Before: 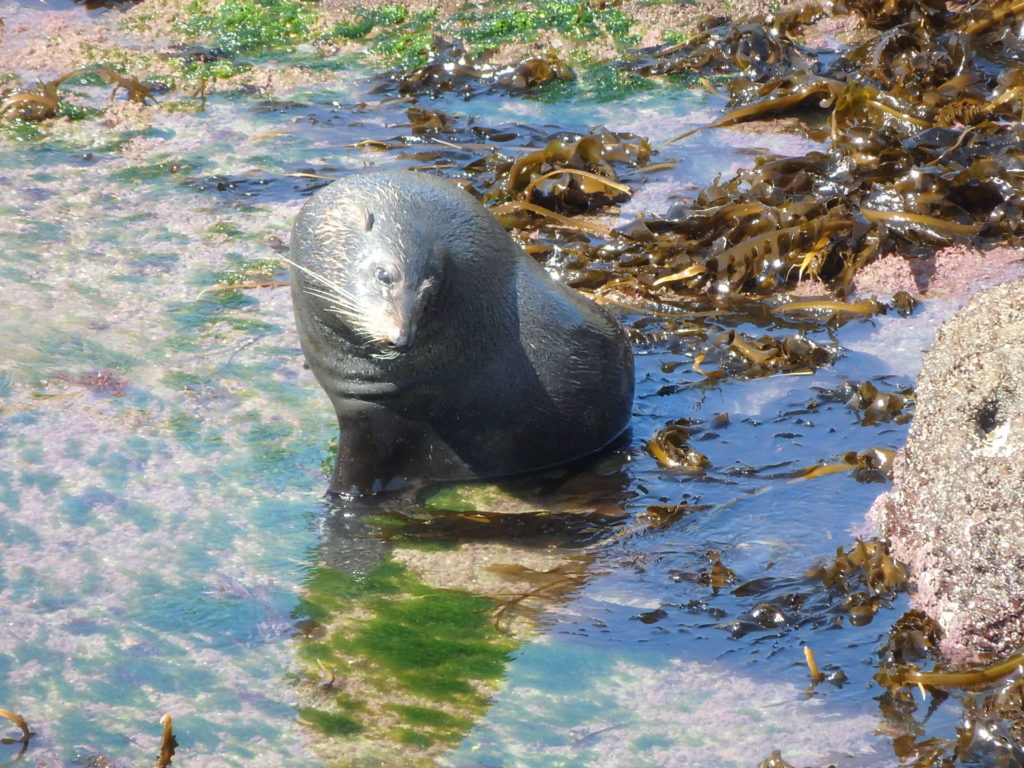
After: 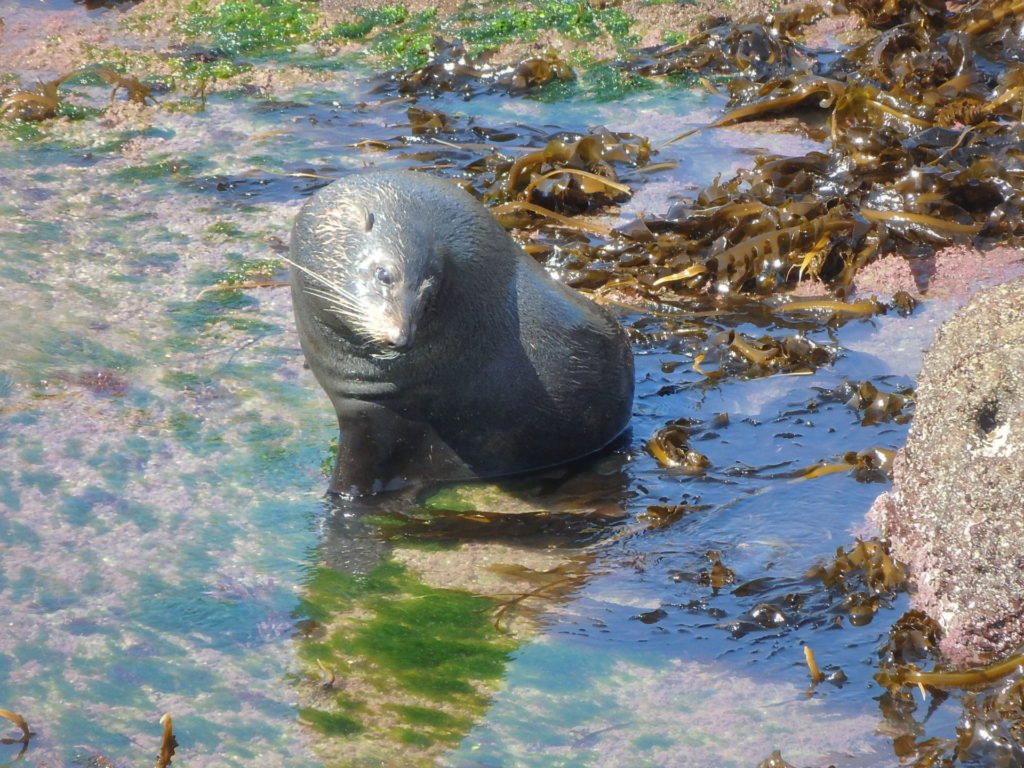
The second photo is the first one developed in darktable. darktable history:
shadows and highlights: shadows 39.48, highlights -60.05
